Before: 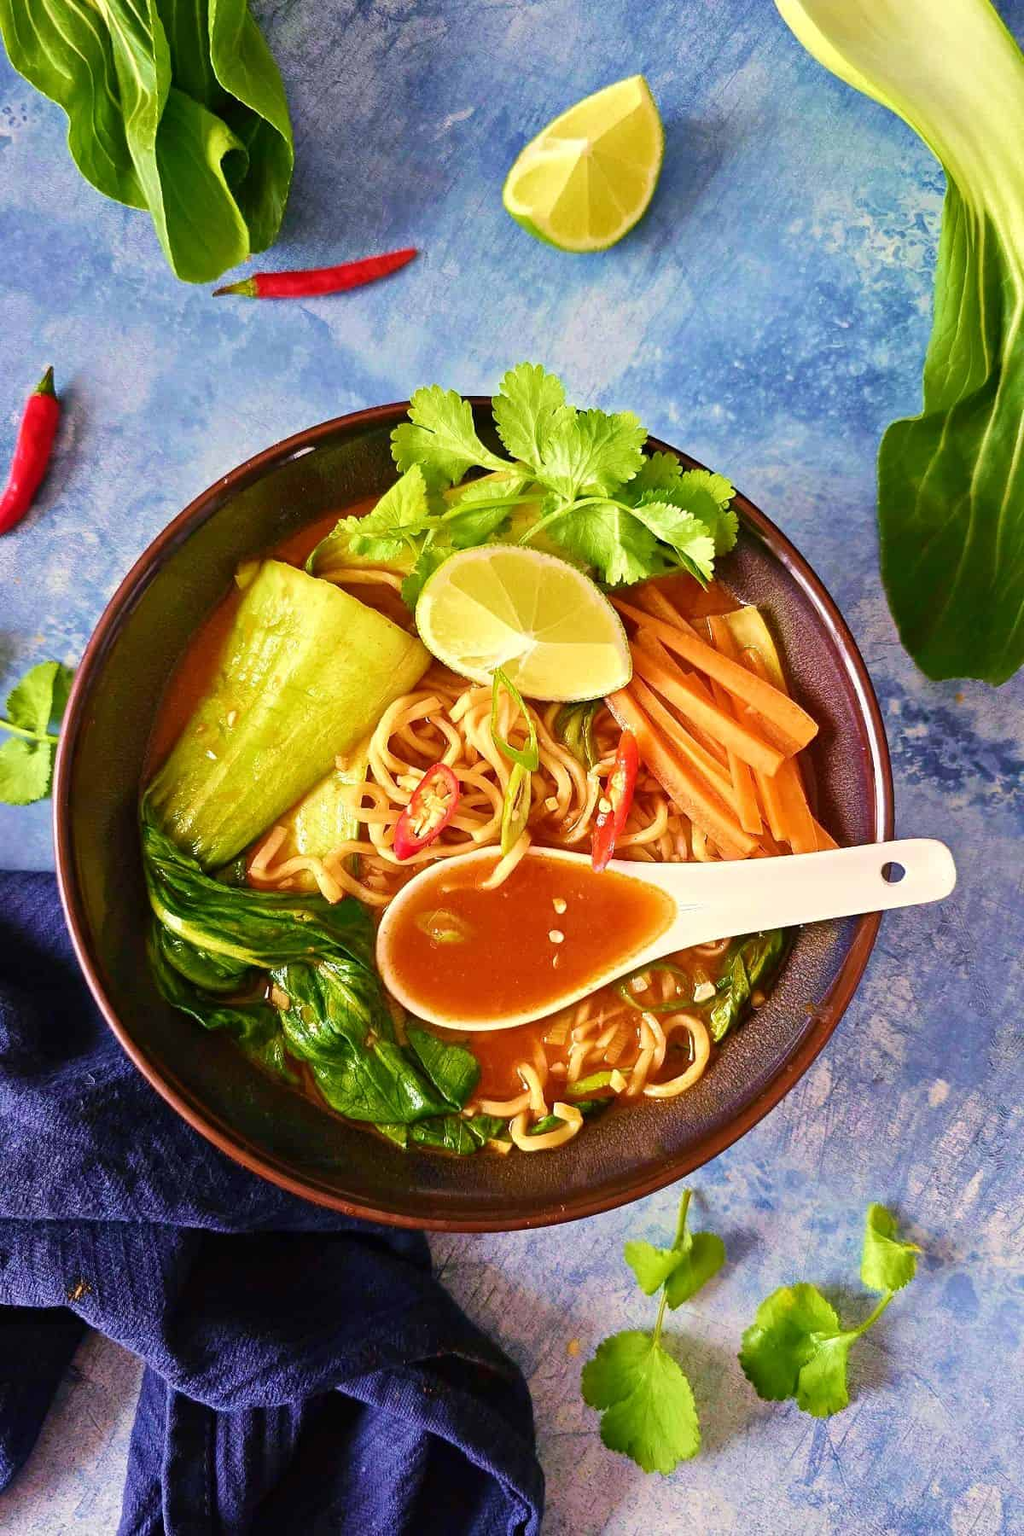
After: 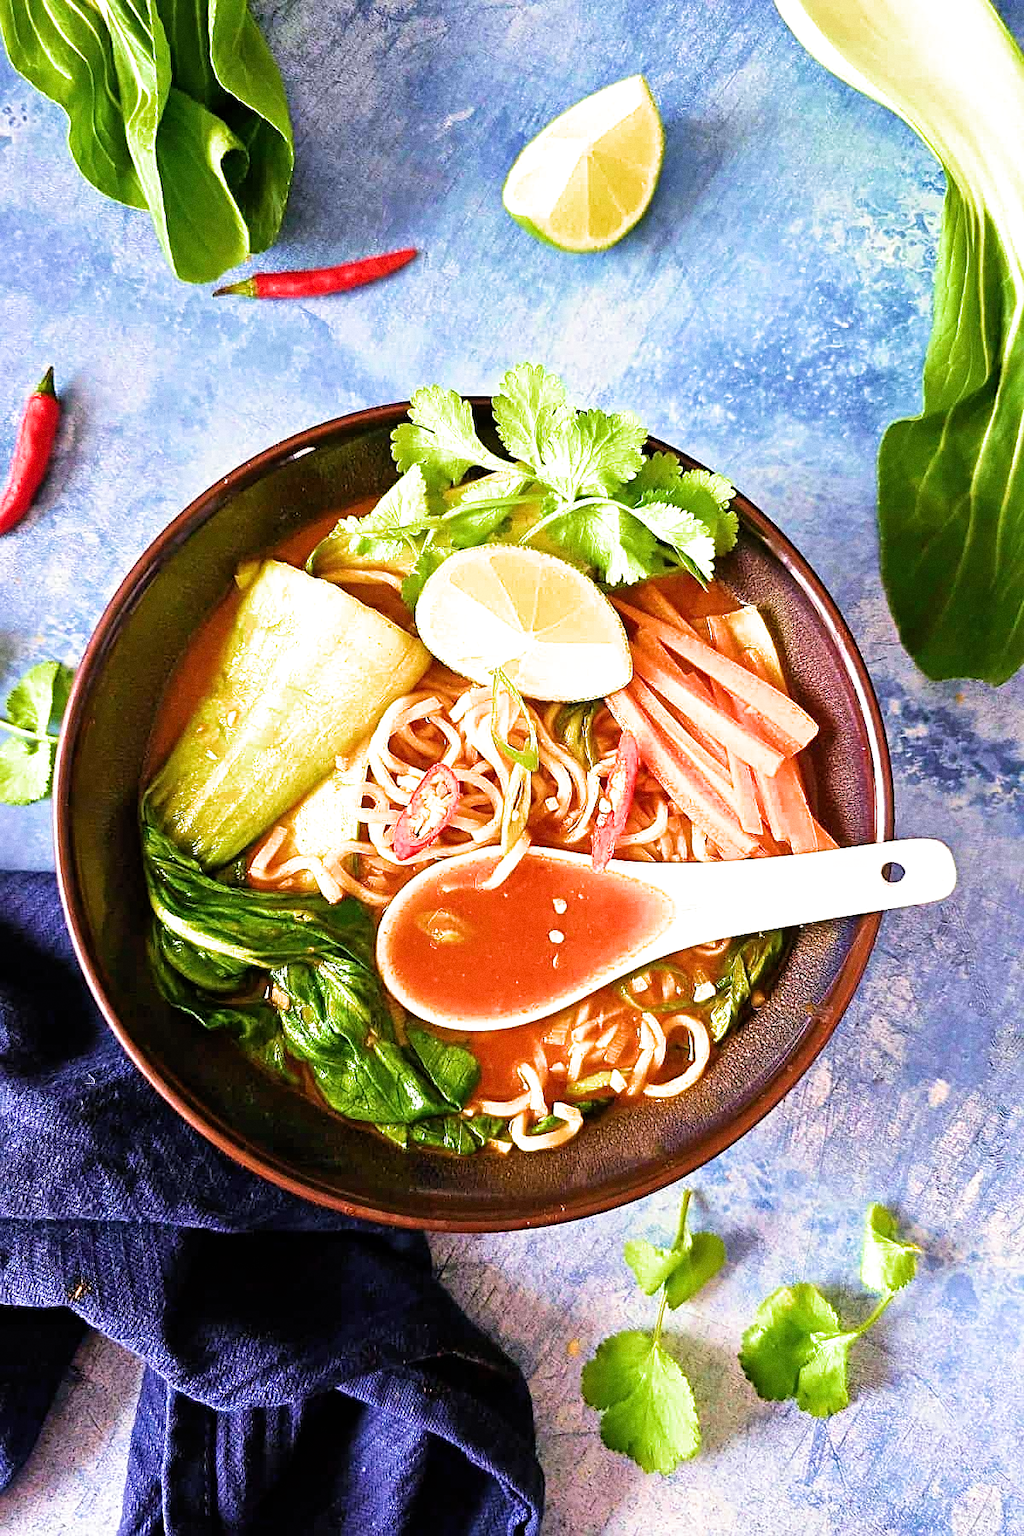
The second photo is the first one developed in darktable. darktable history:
sharpen: on, module defaults
grain: coarseness 0.47 ISO
filmic rgb: black relative exposure -12.8 EV, white relative exposure 2.8 EV, threshold 3 EV, target black luminance 0%, hardness 8.54, latitude 70.41%, contrast 1.133, shadows ↔ highlights balance -0.395%, color science v4 (2020), enable highlight reconstruction true
exposure: exposure 0.6 EV, compensate highlight preservation false
